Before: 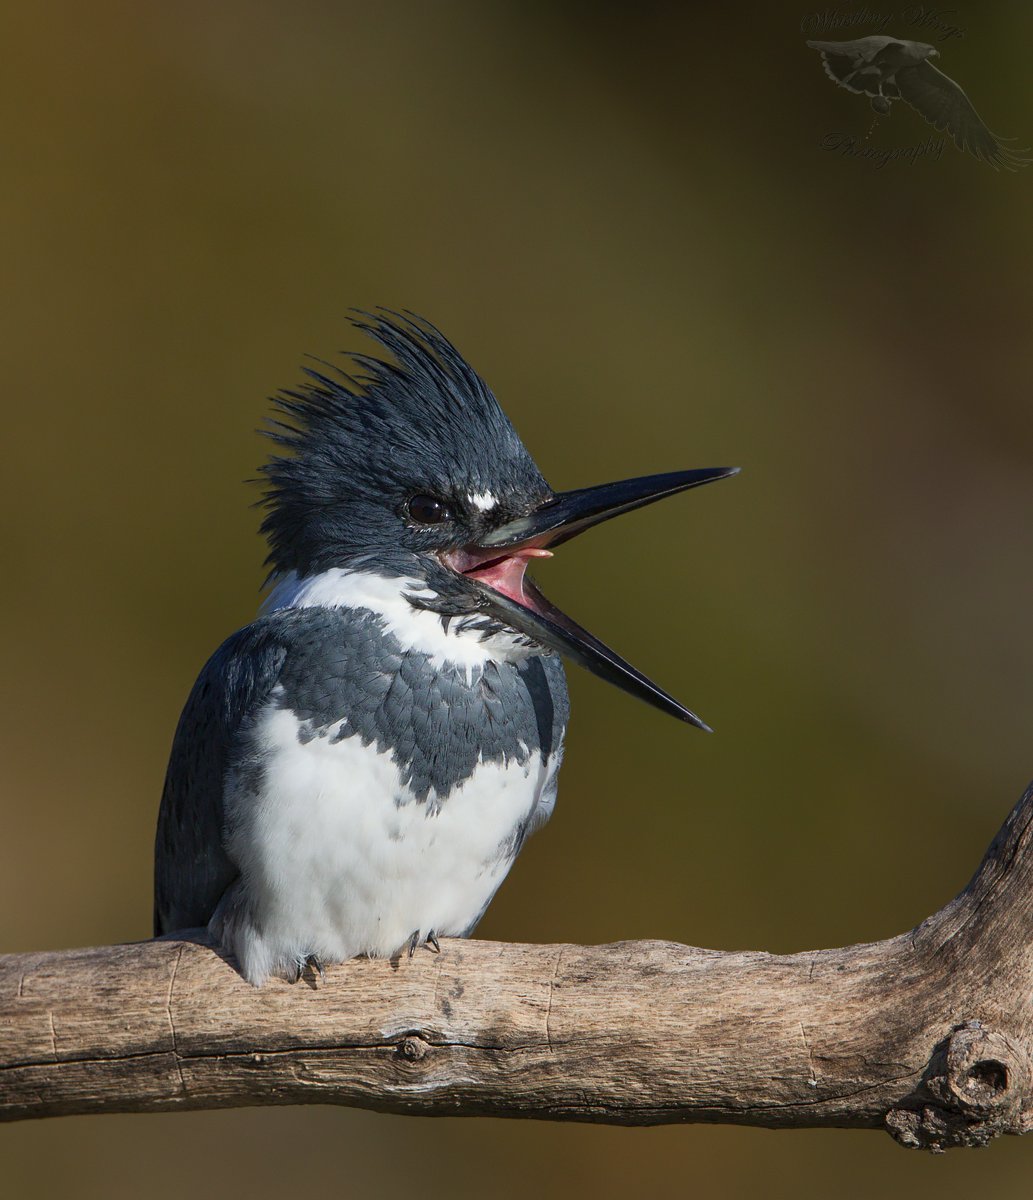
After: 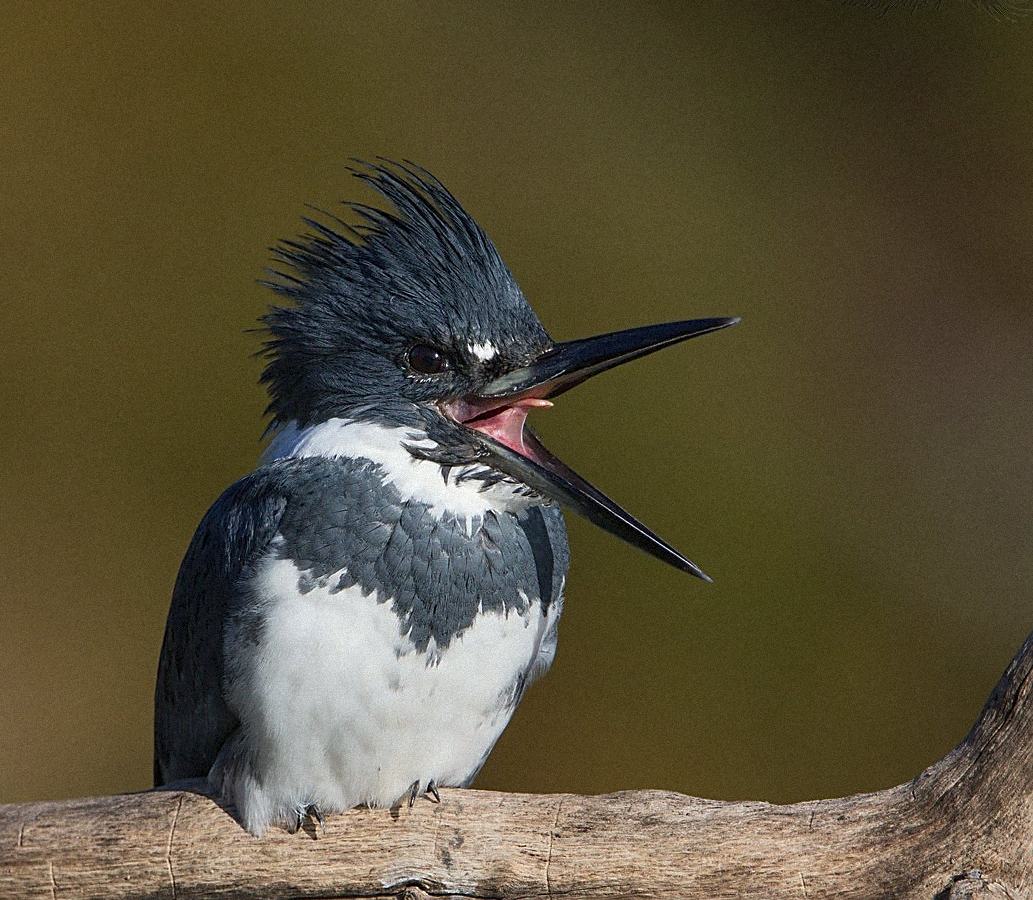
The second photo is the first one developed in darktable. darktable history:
grain: mid-tones bias 0%
sharpen: on, module defaults
crop and rotate: top 12.5%, bottom 12.5%
